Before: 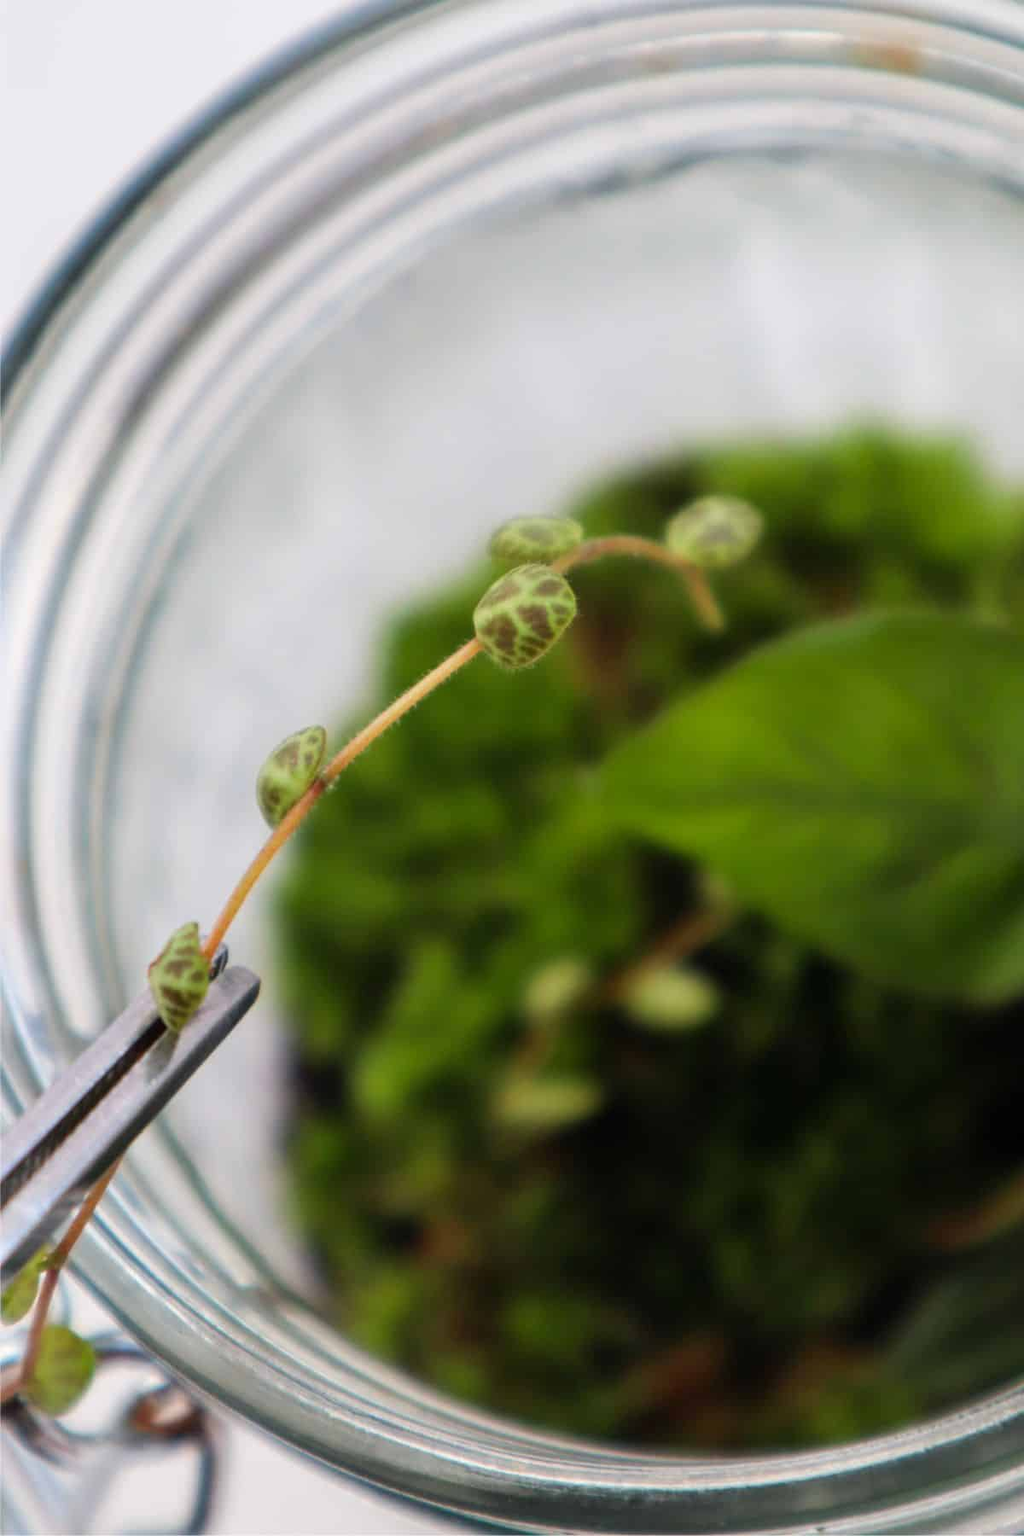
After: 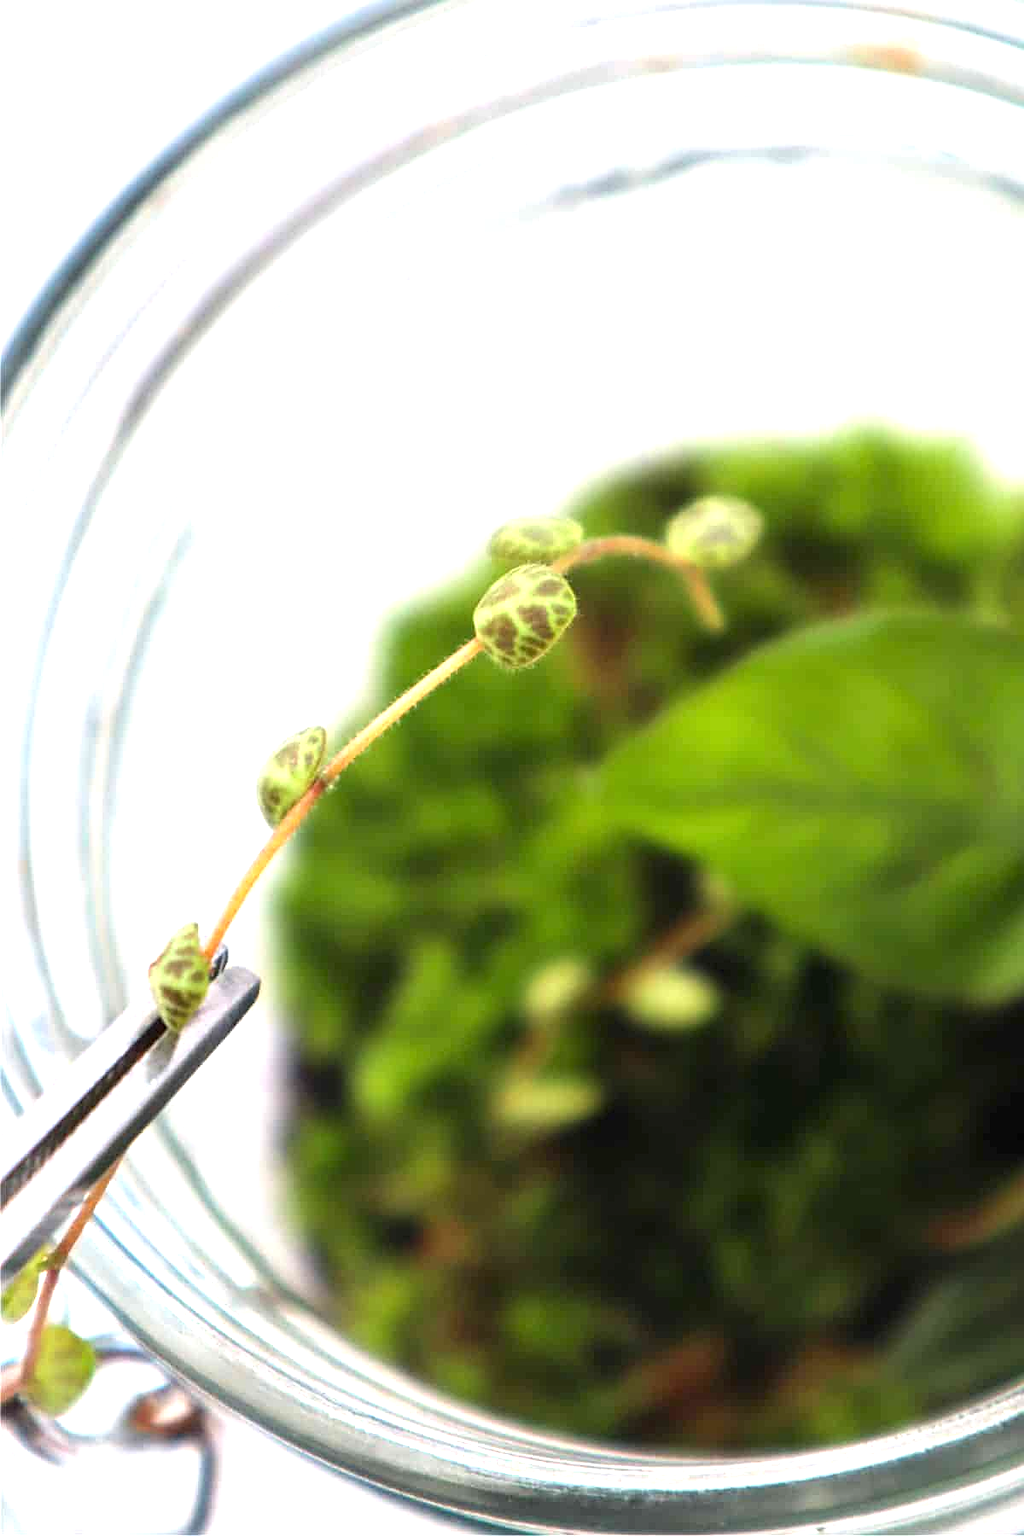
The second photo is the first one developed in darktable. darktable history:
exposure: black level correction 0, exposure 1.199 EV, compensate highlight preservation false
sharpen: on, module defaults
